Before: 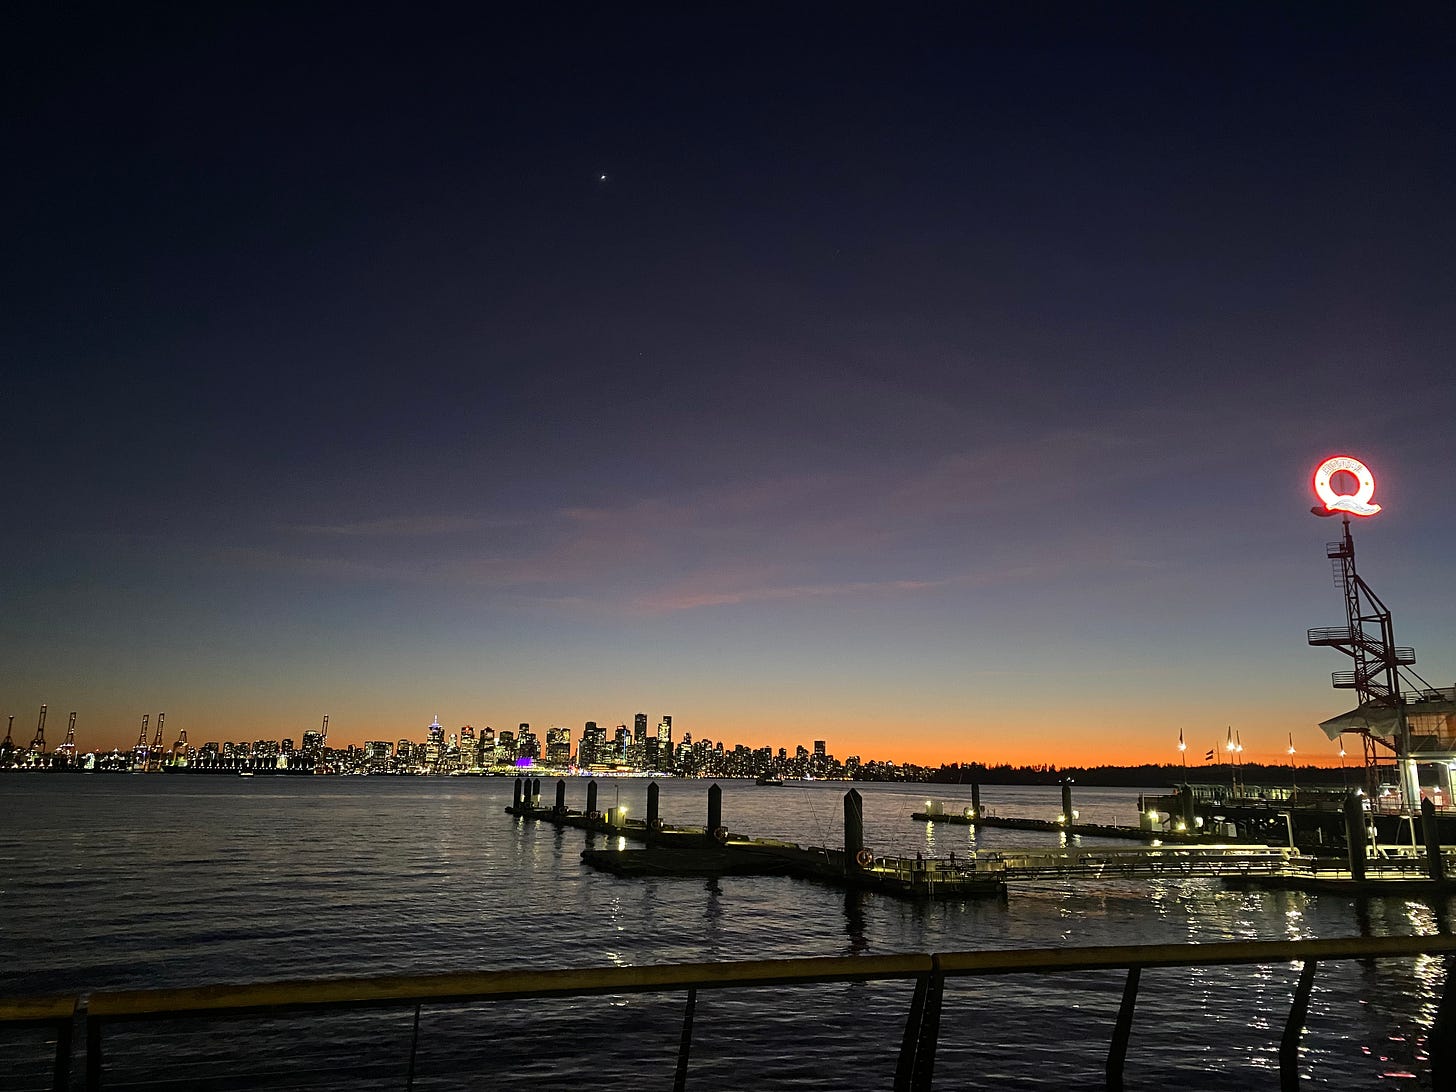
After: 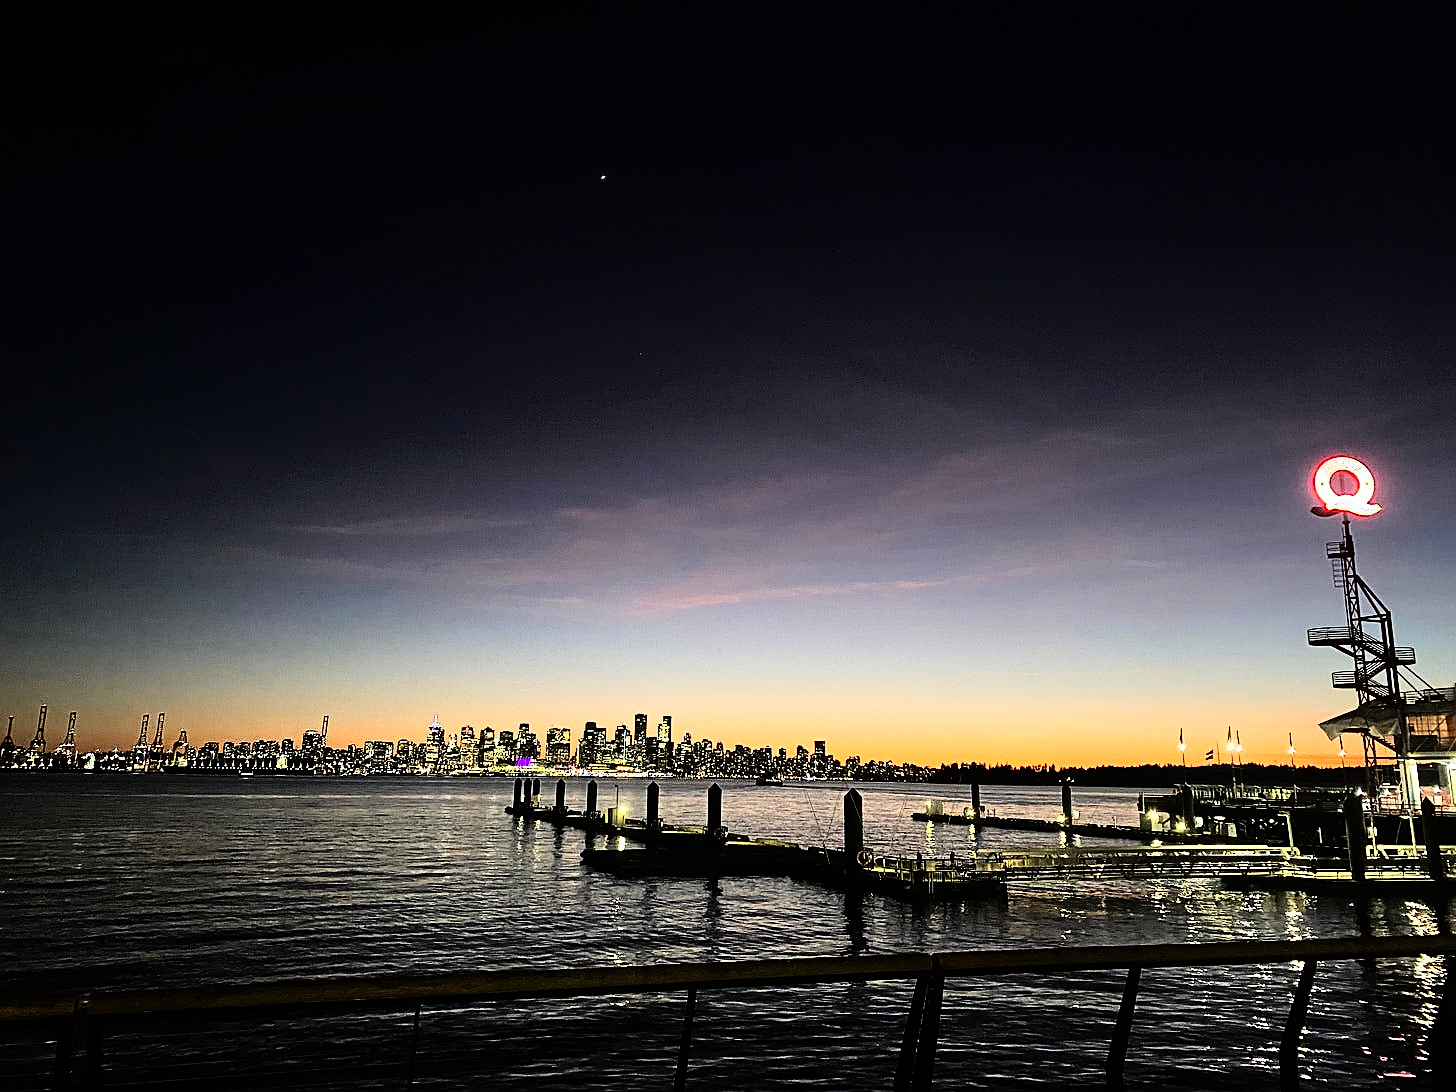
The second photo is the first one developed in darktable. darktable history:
rgb curve: curves: ch0 [(0, 0) (0.21, 0.15) (0.24, 0.21) (0.5, 0.75) (0.75, 0.96) (0.89, 0.99) (1, 1)]; ch1 [(0, 0.02) (0.21, 0.13) (0.25, 0.2) (0.5, 0.67) (0.75, 0.9) (0.89, 0.97) (1, 1)]; ch2 [(0, 0.02) (0.21, 0.13) (0.25, 0.2) (0.5, 0.67) (0.75, 0.9) (0.89, 0.97) (1, 1)], compensate middle gray true
sharpen: on, module defaults
graduated density: on, module defaults
